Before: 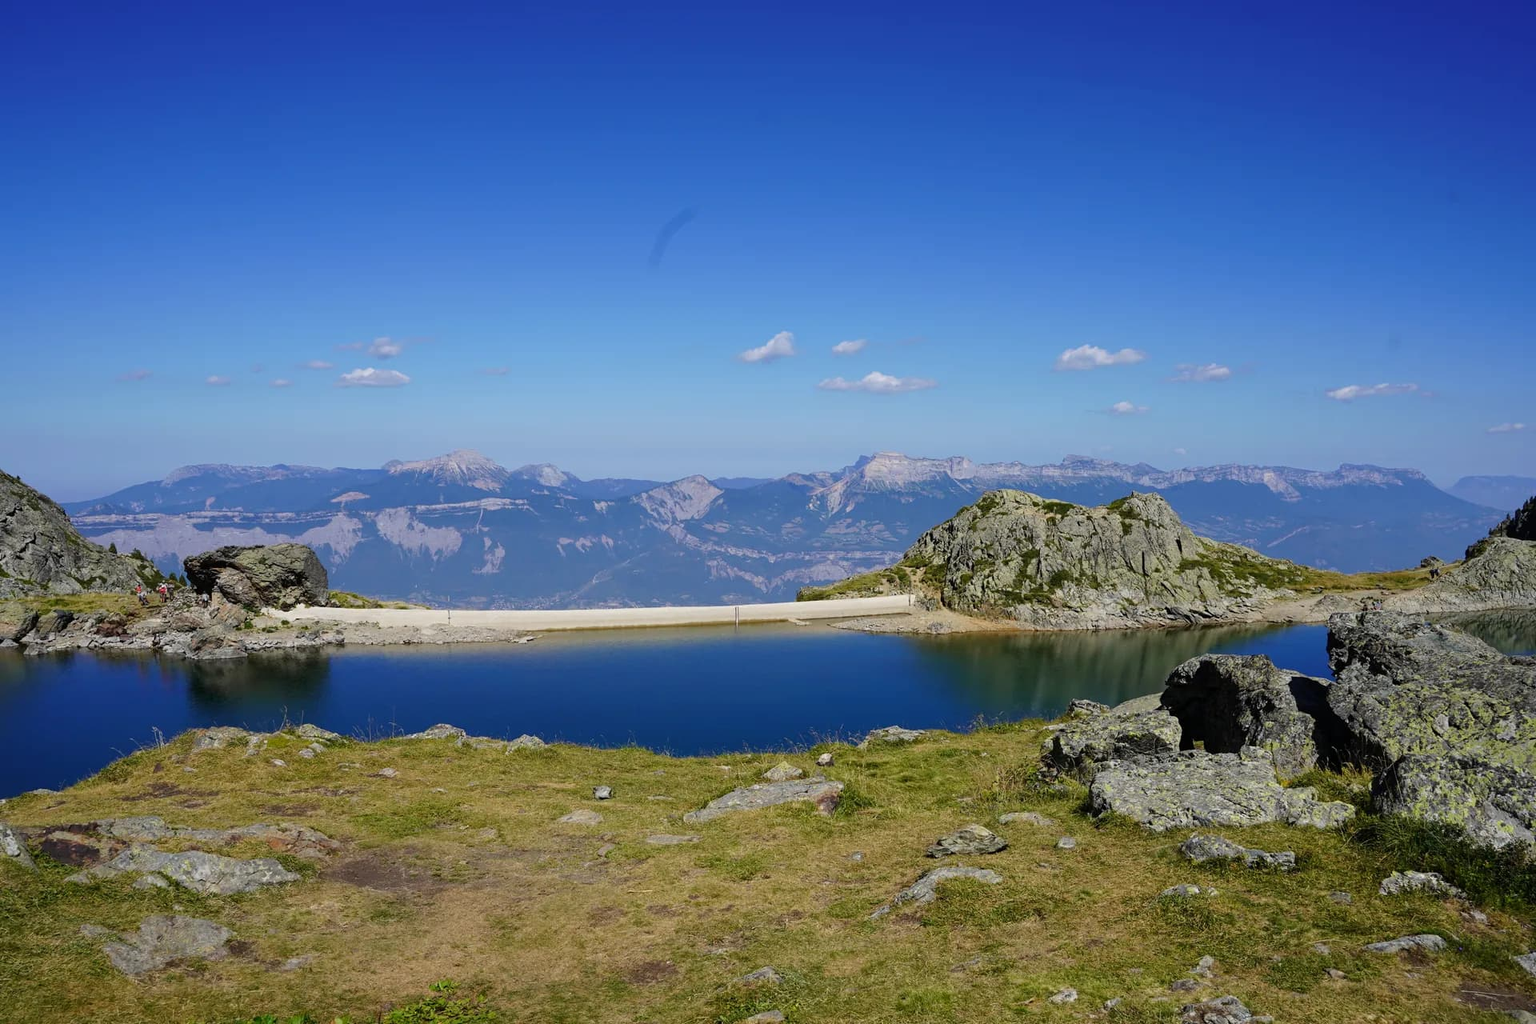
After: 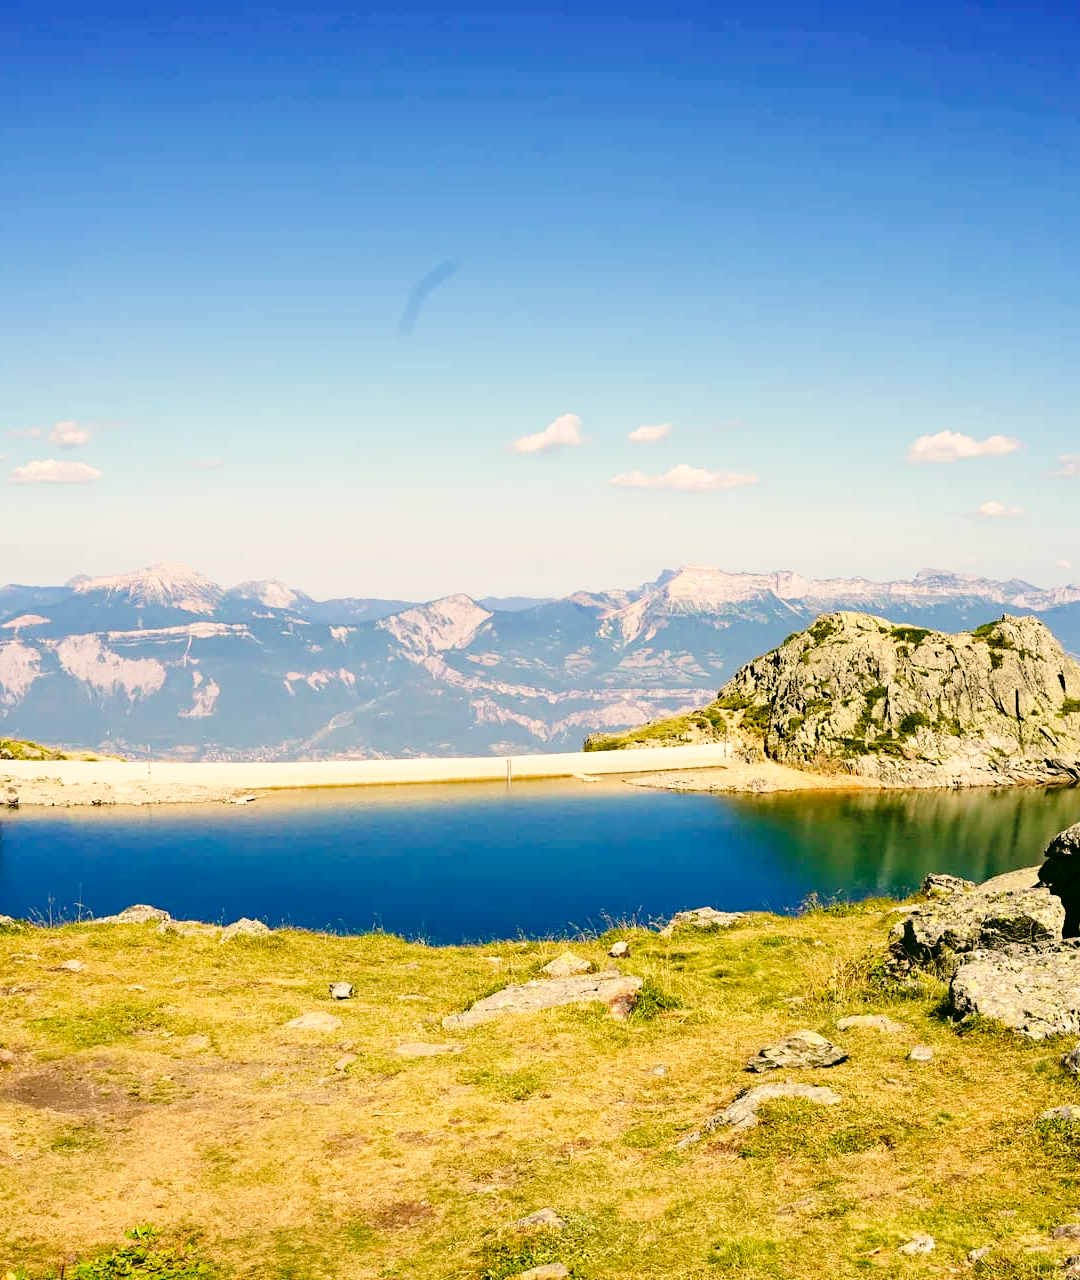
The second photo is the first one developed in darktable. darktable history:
crop: left 21.496%, right 22.254%
white balance: red 1.138, green 0.996, blue 0.812
base curve: curves: ch0 [(0, 0) (0.028, 0.03) (0.105, 0.232) (0.387, 0.748) (0.754, 0.968) (1, 1)], fusion 1, exposure shift 0.576, preserve colors none
color correction: highlights a* 4.02, highlights b* 4.98, shadows a* -7.55, shadows b* 4.98
